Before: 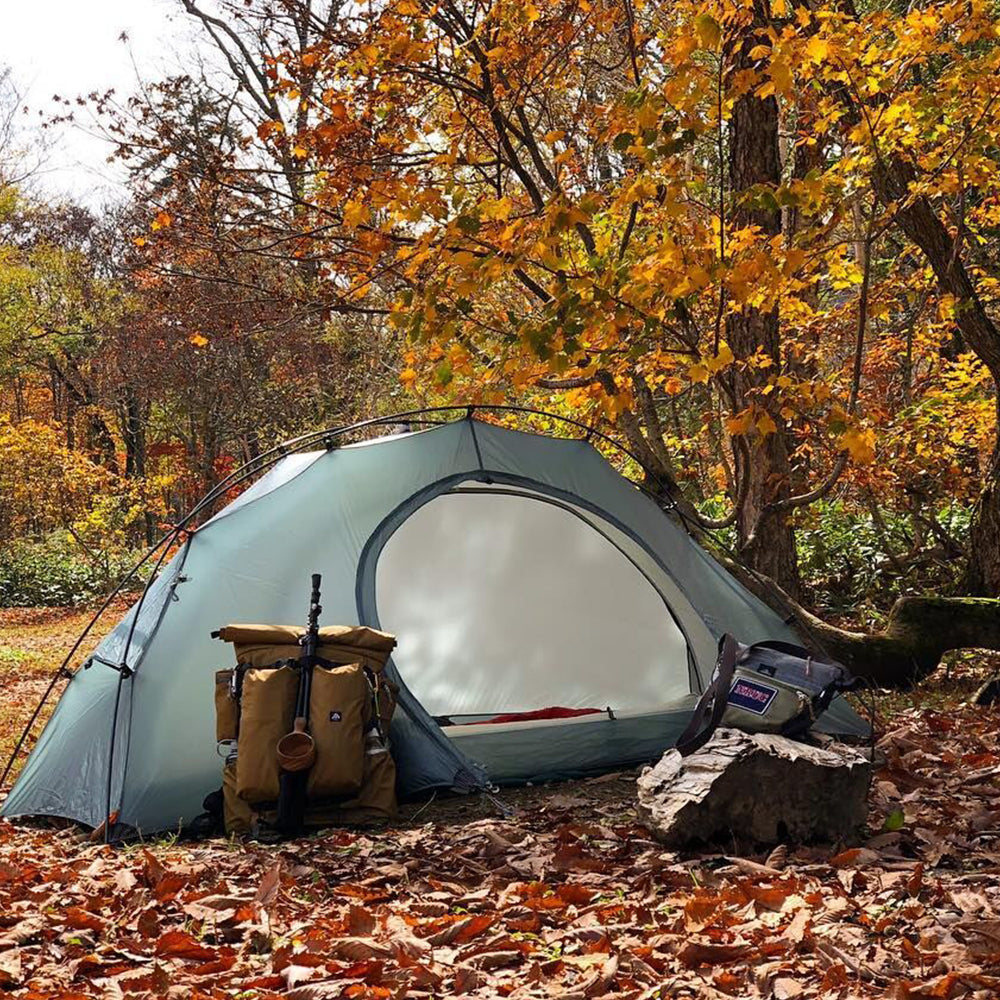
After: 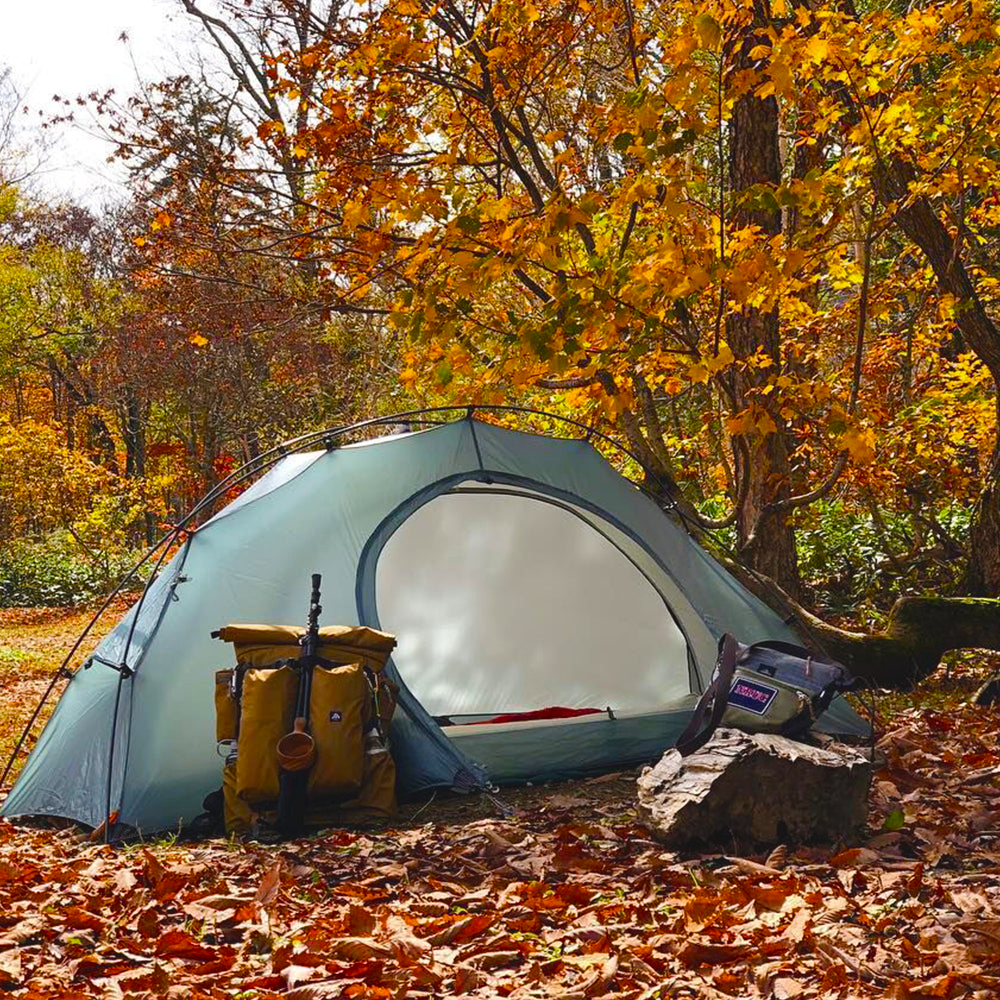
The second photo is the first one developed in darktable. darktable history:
color balance rgb: global offset › luminance 0.704%, perceptual saturation grading › global saturation 34.83%, perceptual saturation grading › highlights -24.88%, perceptual saturation grading › shadows 49.452%, global vibrance 9.533%
